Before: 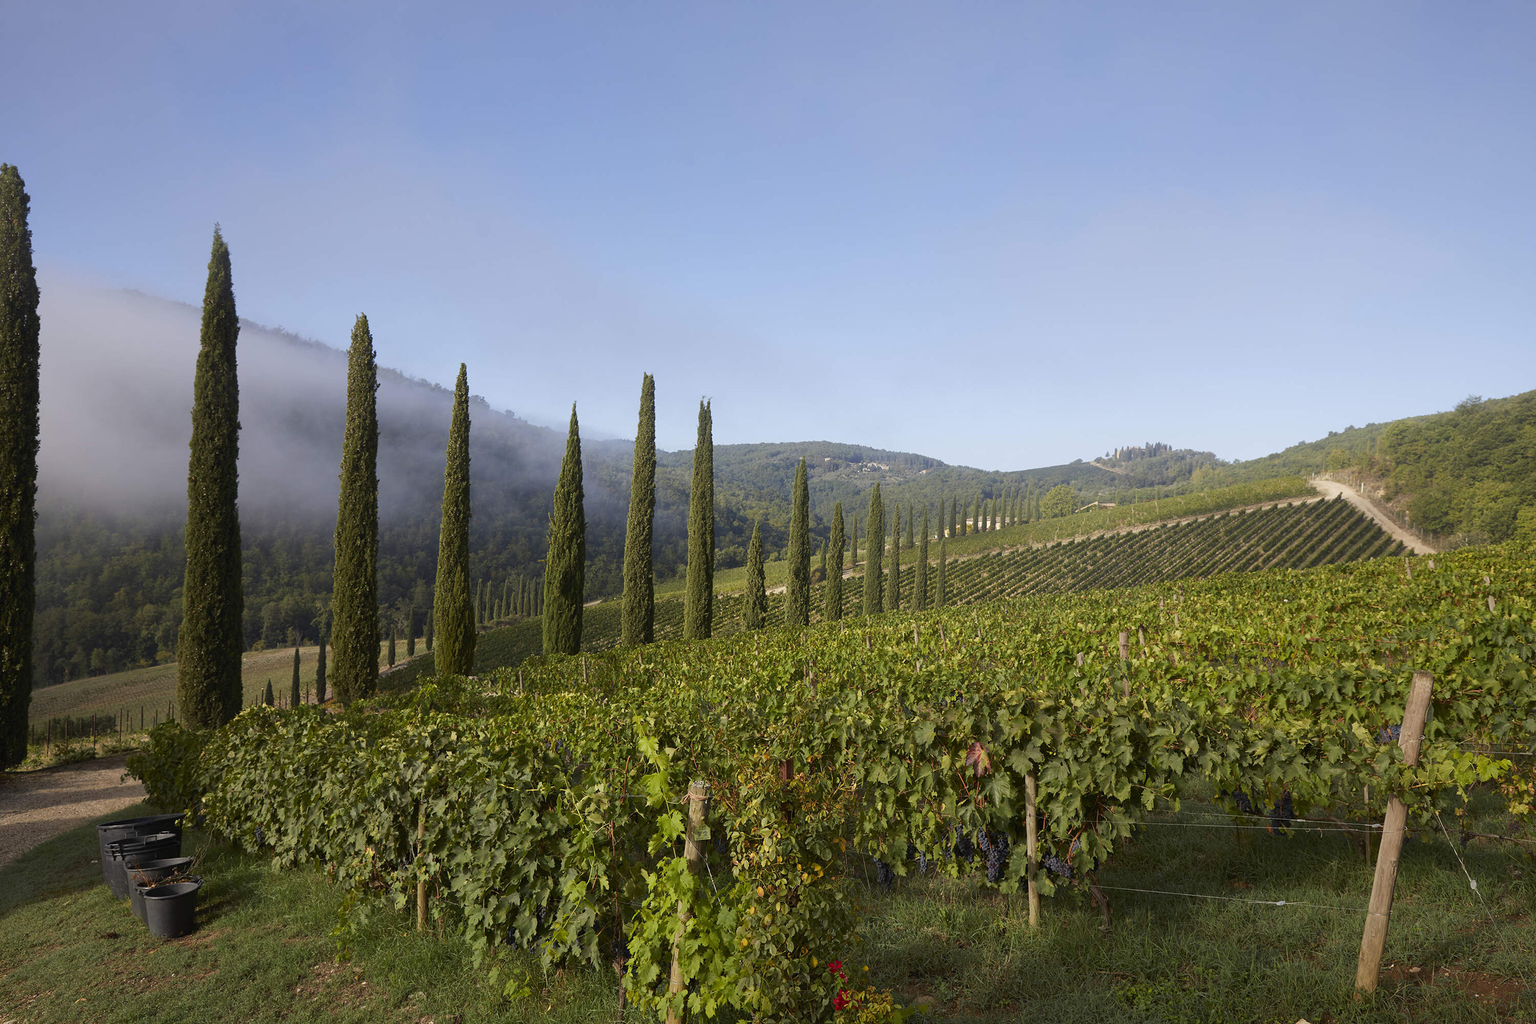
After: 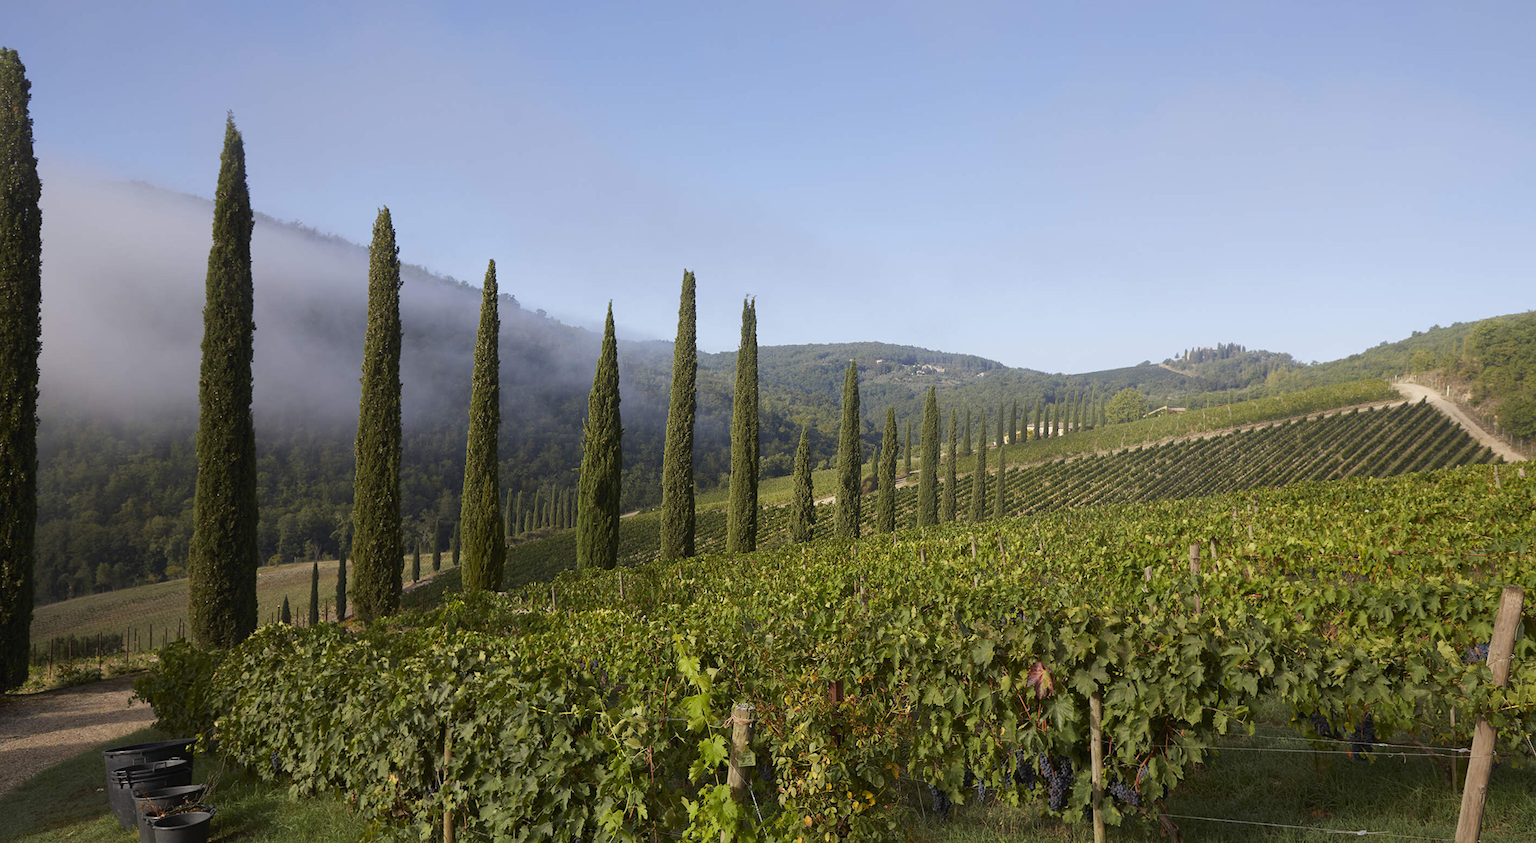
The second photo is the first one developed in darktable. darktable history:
crop and rotate: angle 0.05°, top 11.69%, right 5.804%, bottom 10.699%
